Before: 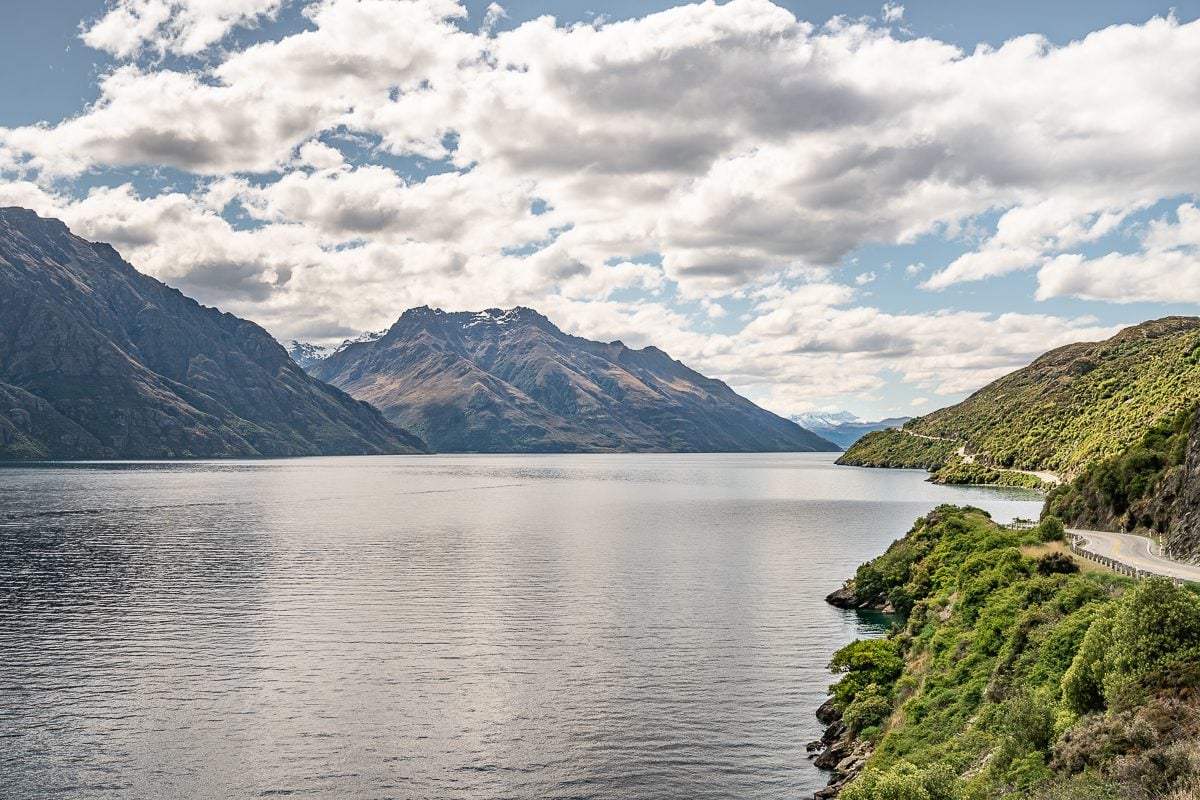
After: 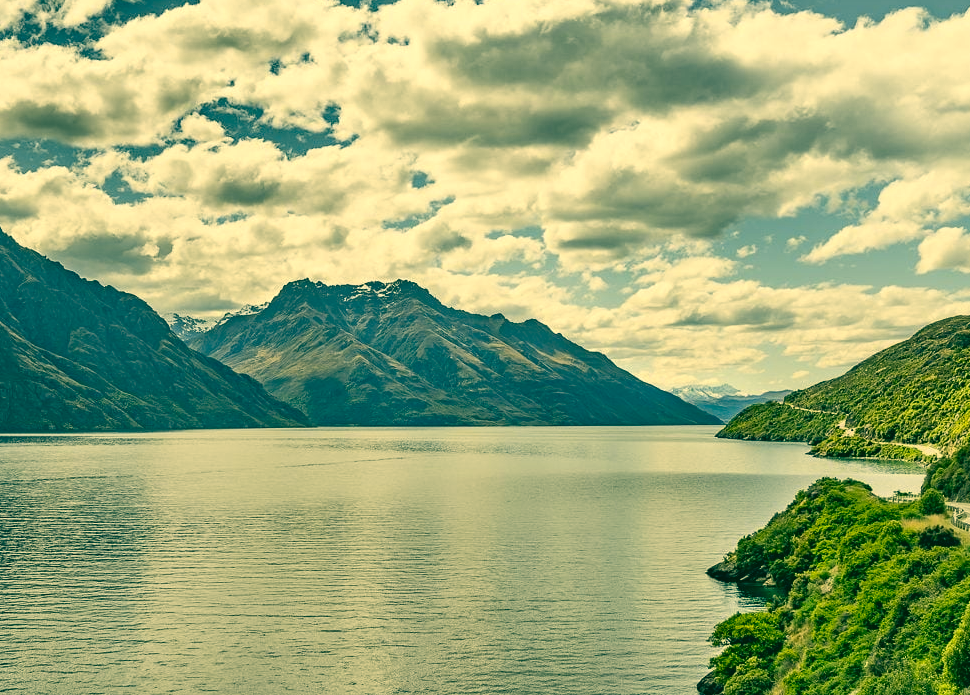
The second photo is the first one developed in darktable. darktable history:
color correction: highlights a* 1.83, highlights b* 34.02, shadows a* -36.68, shadows b* -5.48
shadows and highlights: shadows 60, soften with gaussian
crop: left 9.929%, top 3.475%, right 9.188%, bottom 9.529%
